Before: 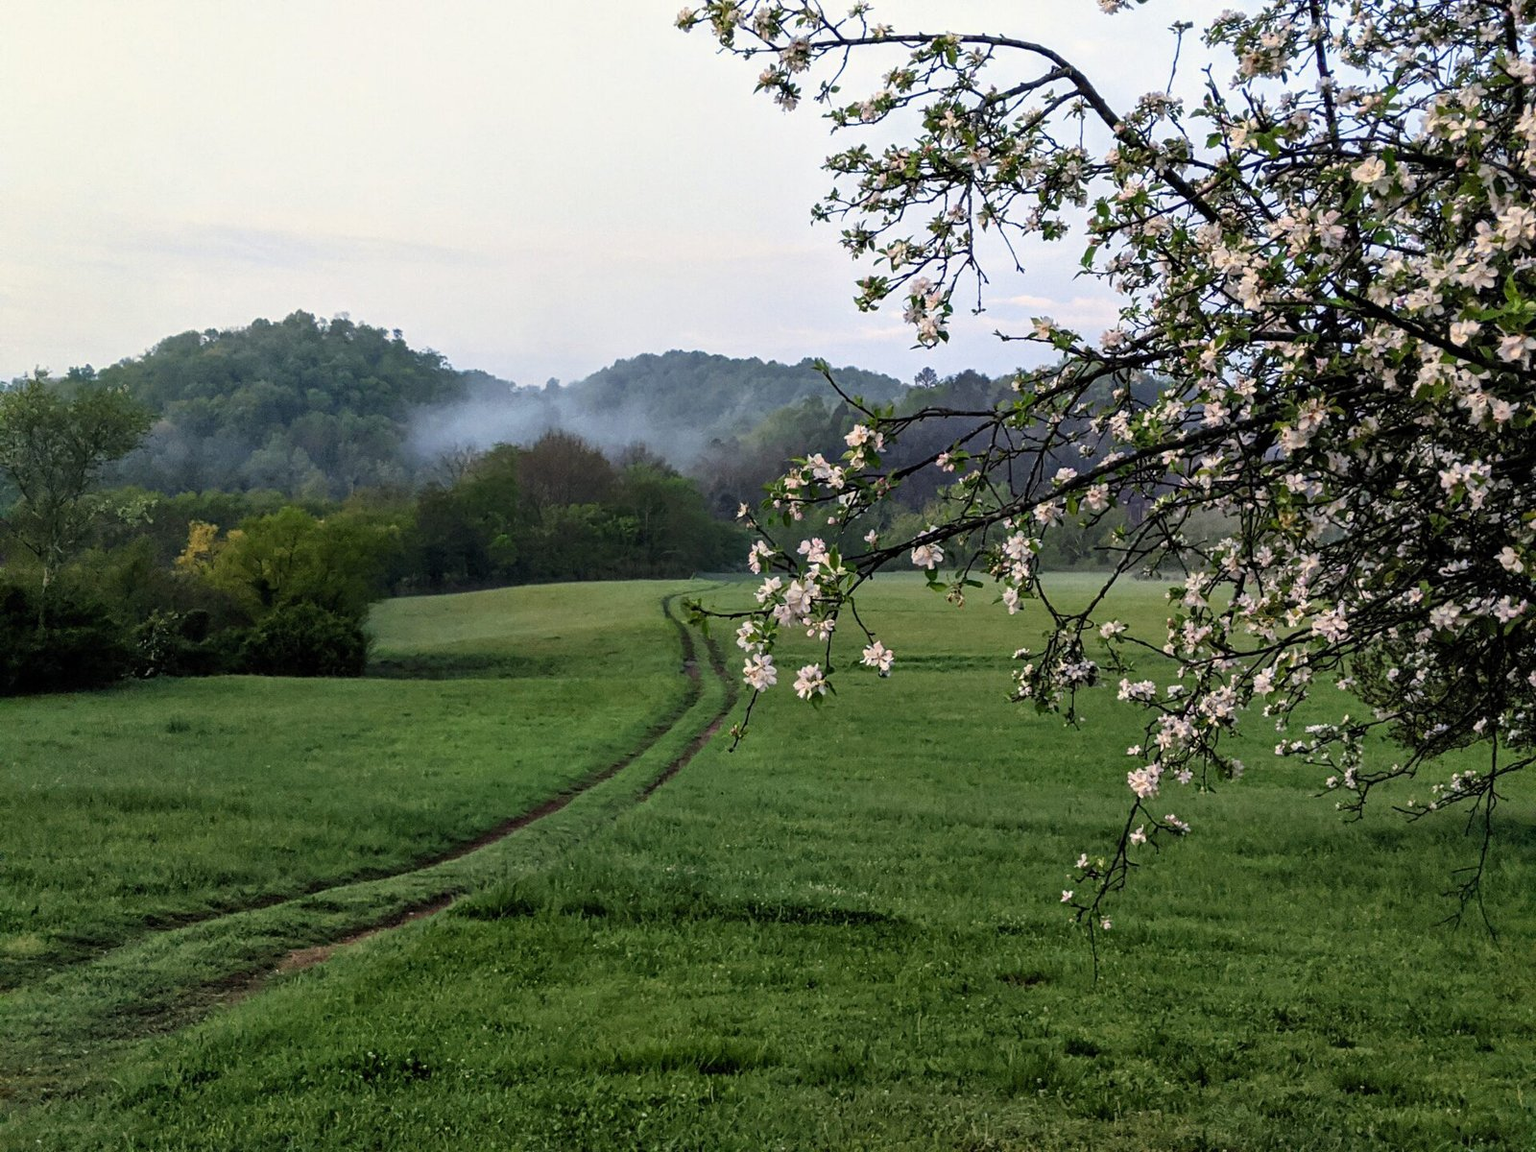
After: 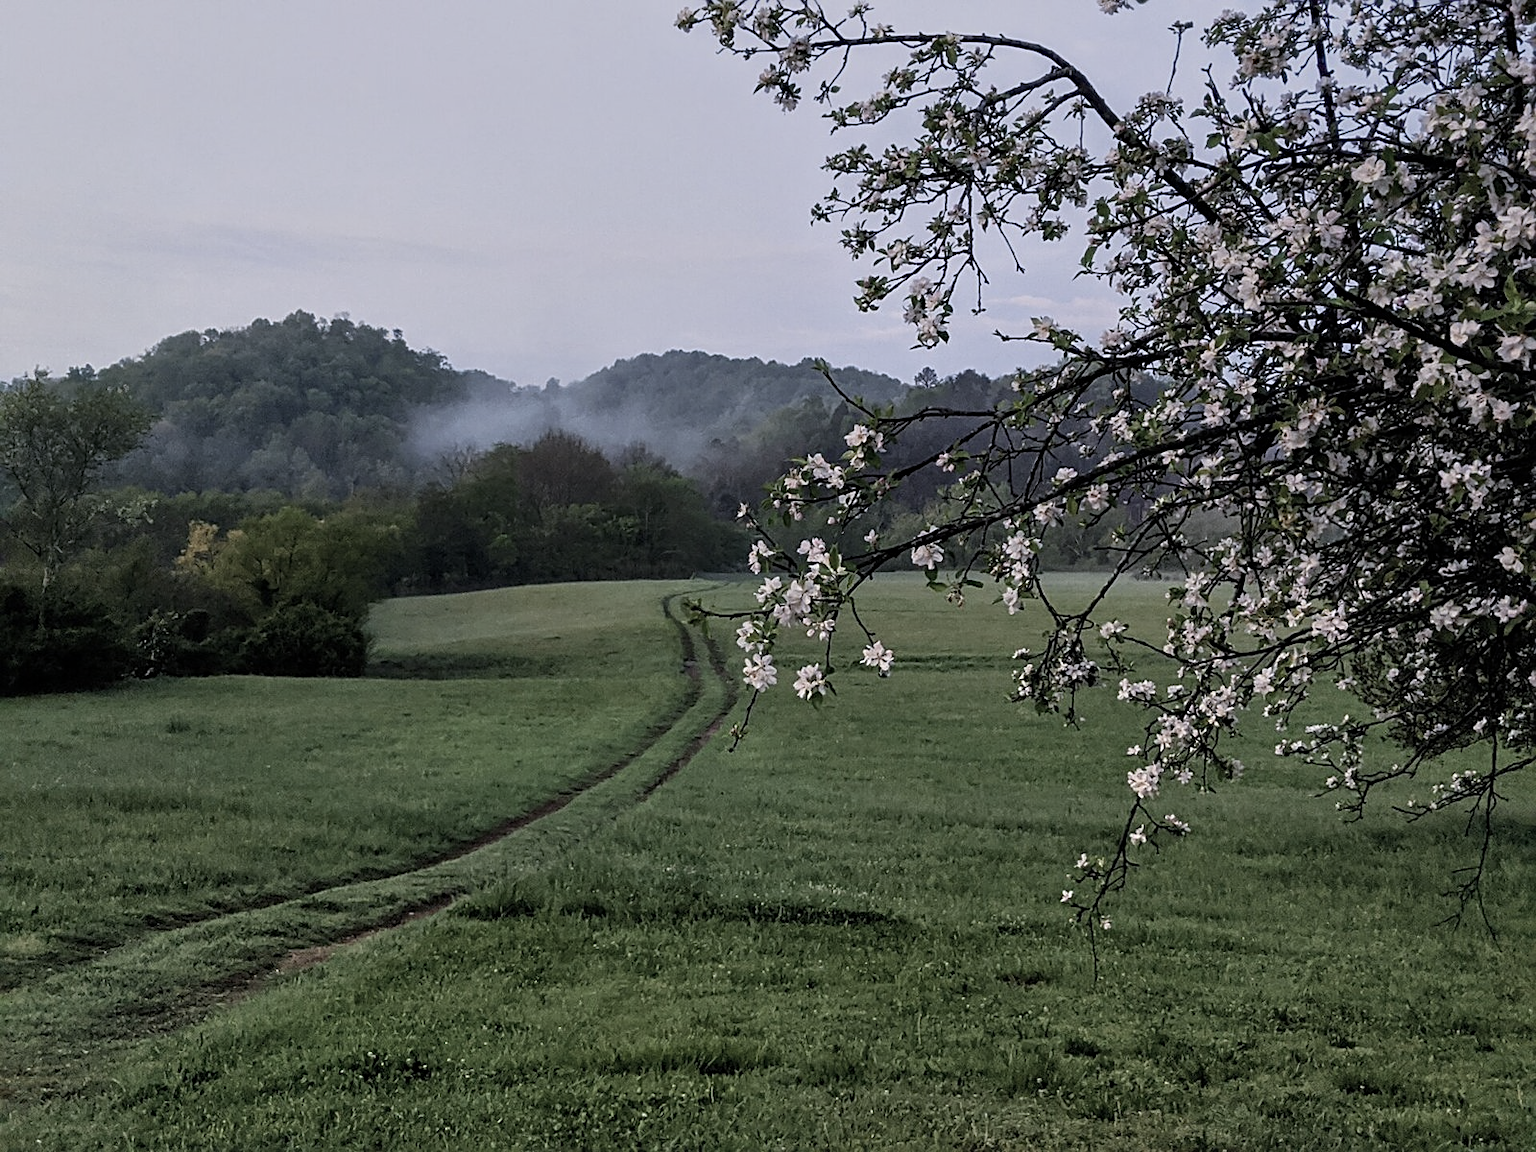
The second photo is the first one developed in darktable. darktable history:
graduated density: hue 238.83°, saturation 50%
sharpen: on, module defaults
color correction: saturation 0.57
